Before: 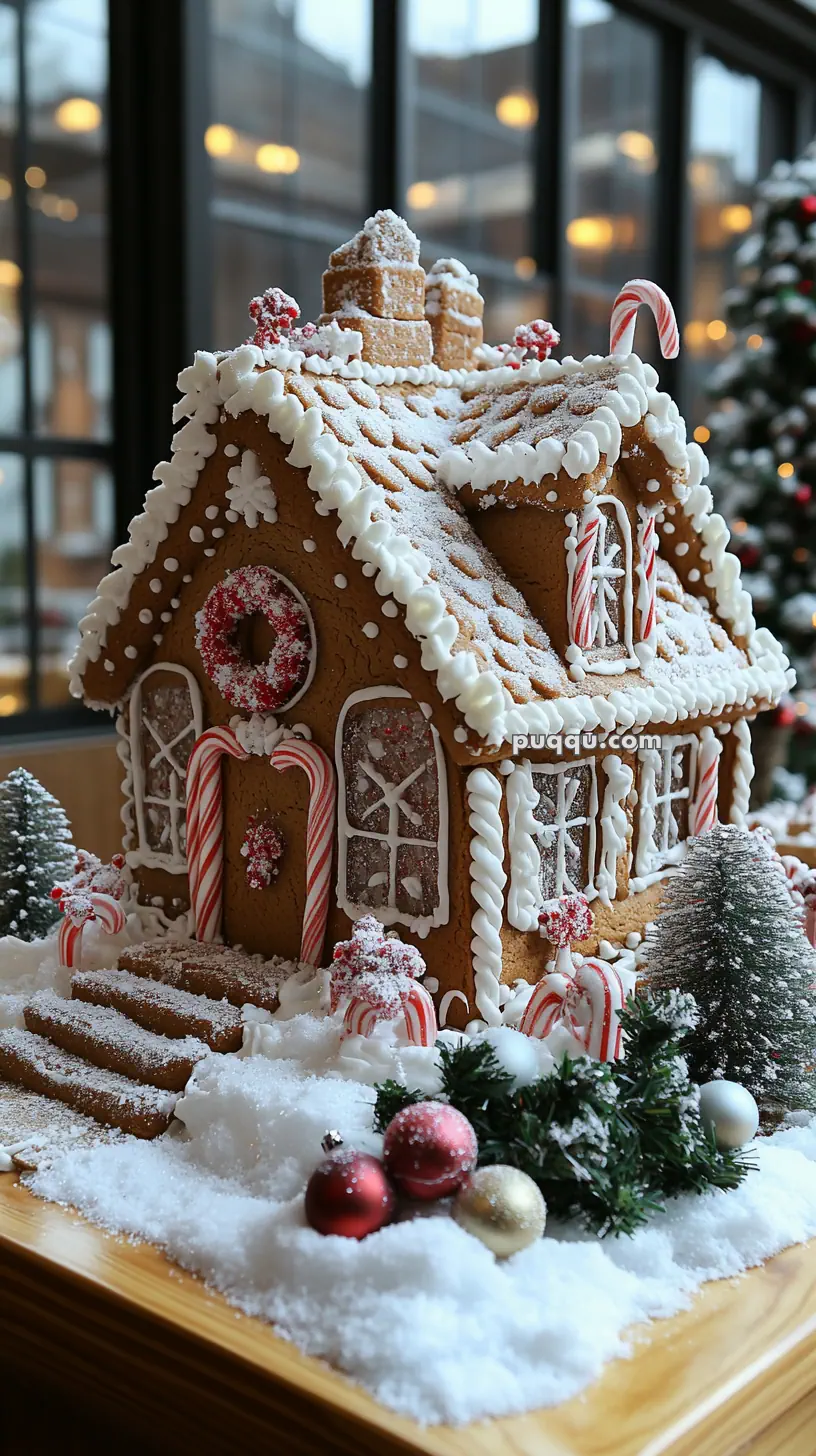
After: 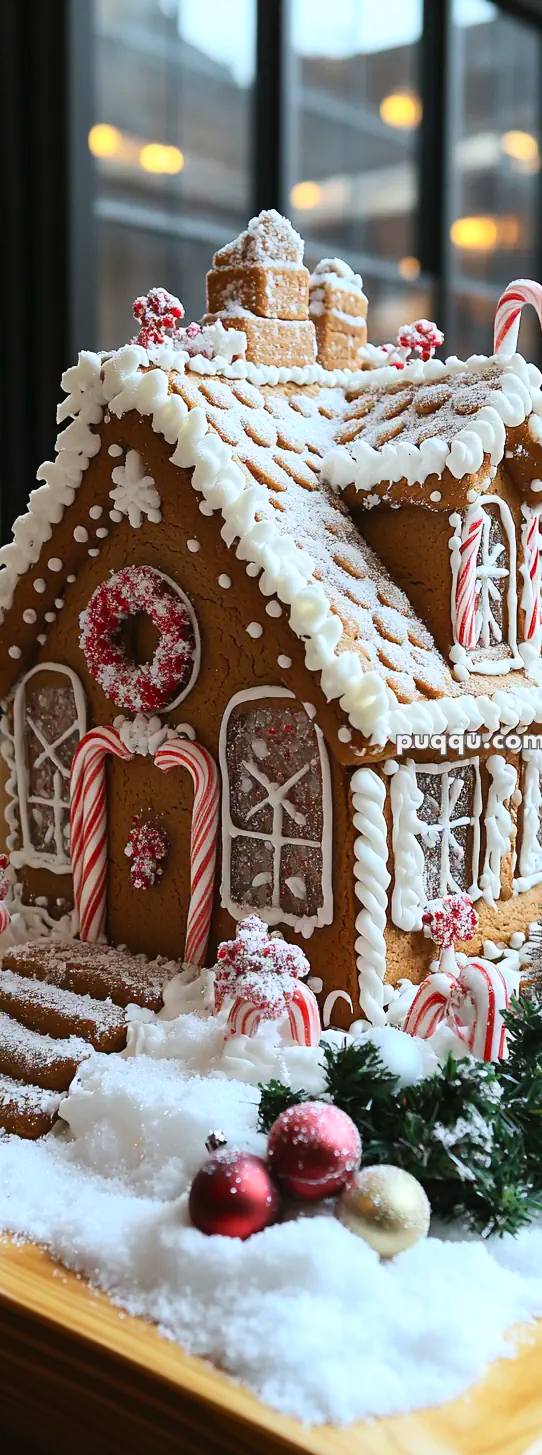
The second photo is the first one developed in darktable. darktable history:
crop and rotate: left 14.299%, right 19.166%
contrast brightness saturation: contrast 0.199, brightness 0.168, saturation 0.216
